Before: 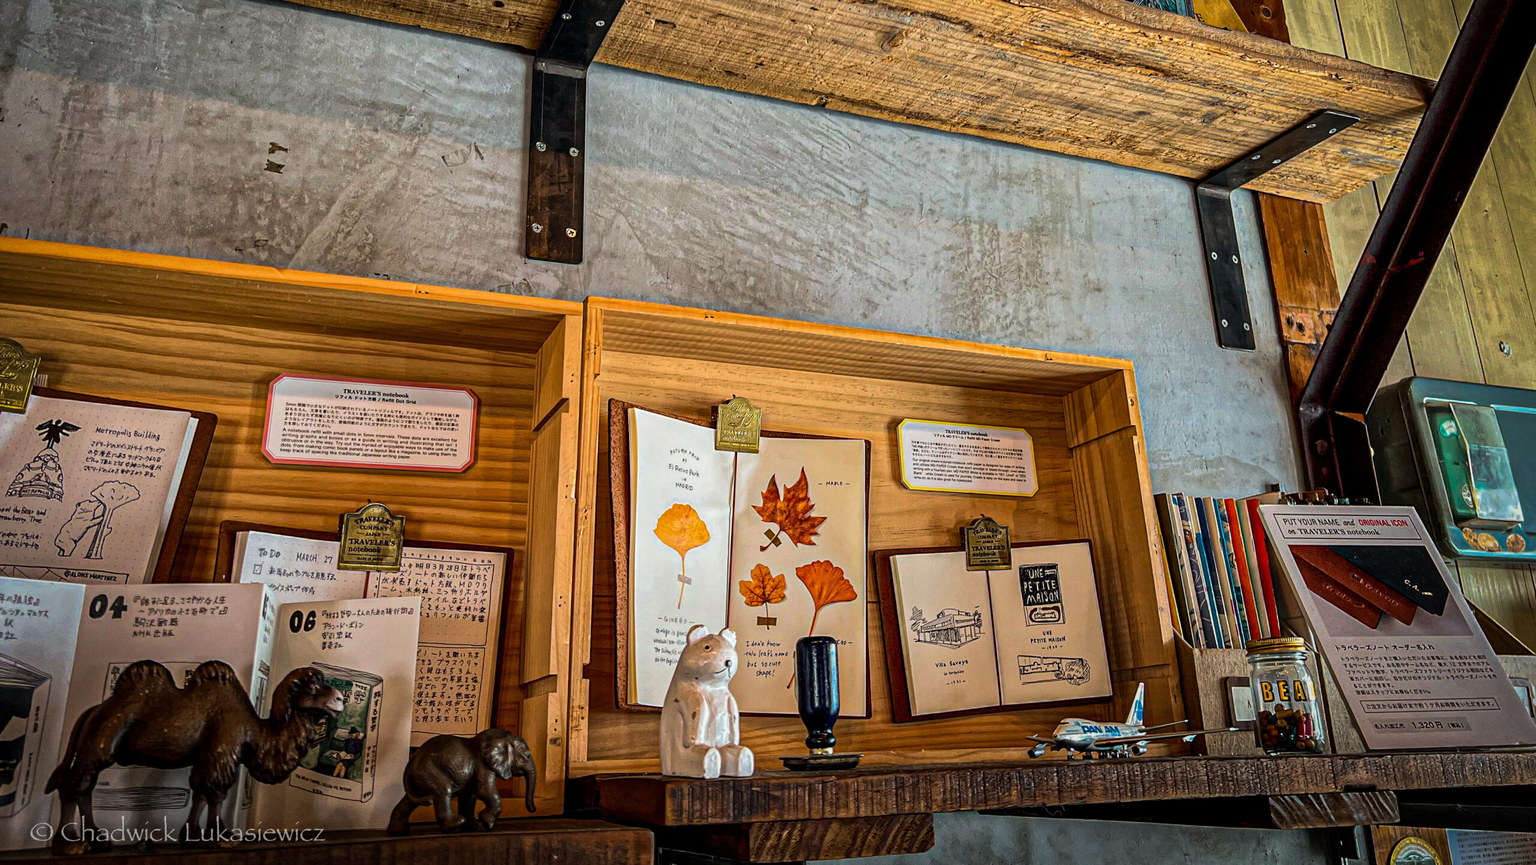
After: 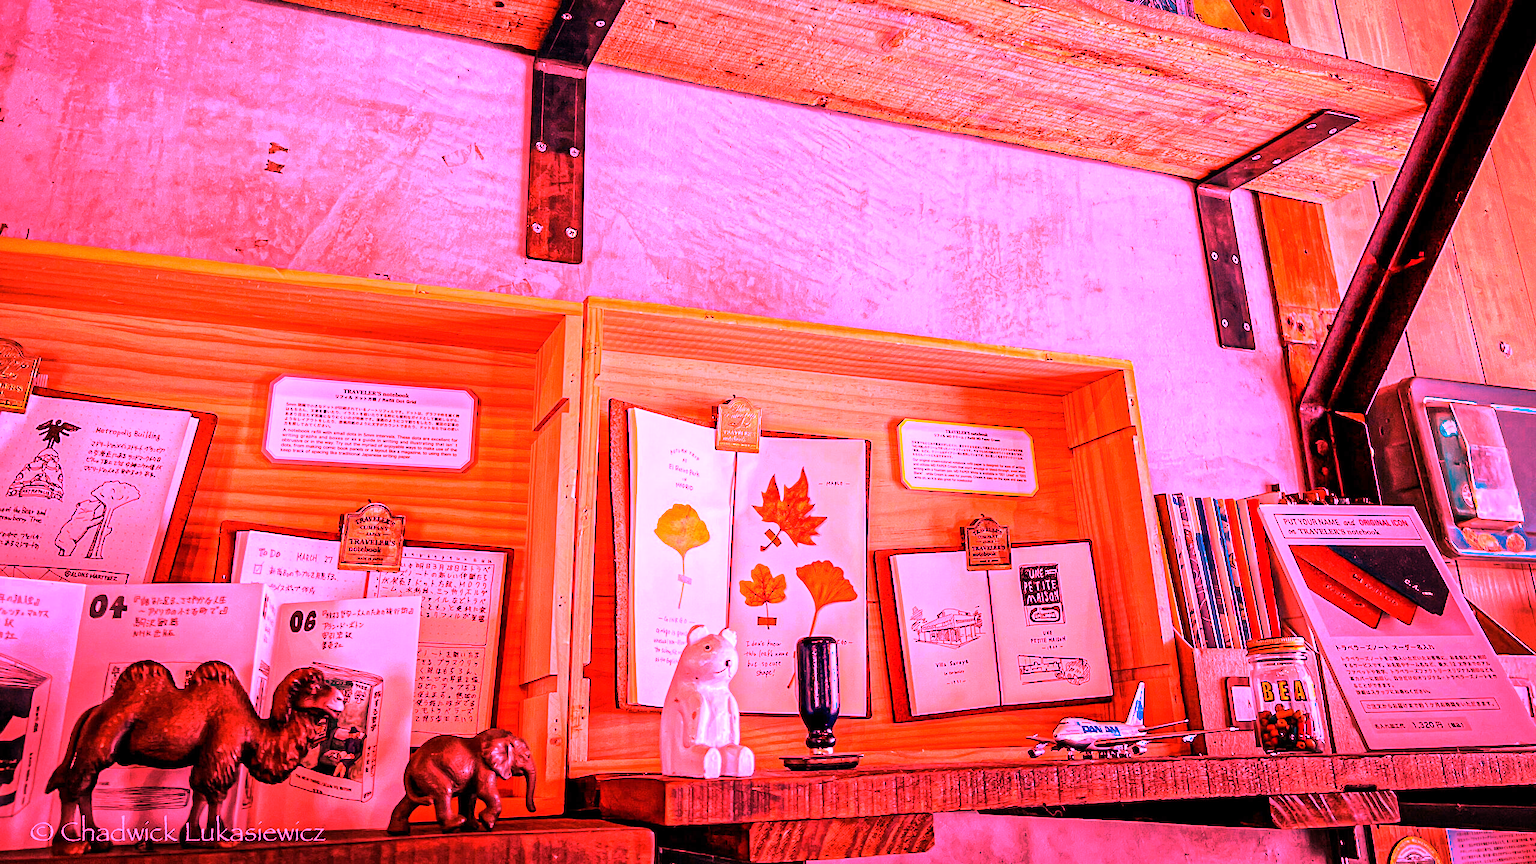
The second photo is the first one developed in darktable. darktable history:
white balance: red 4.26, blue 1.802
rotate and perspective: crop left 0, crop top 0
